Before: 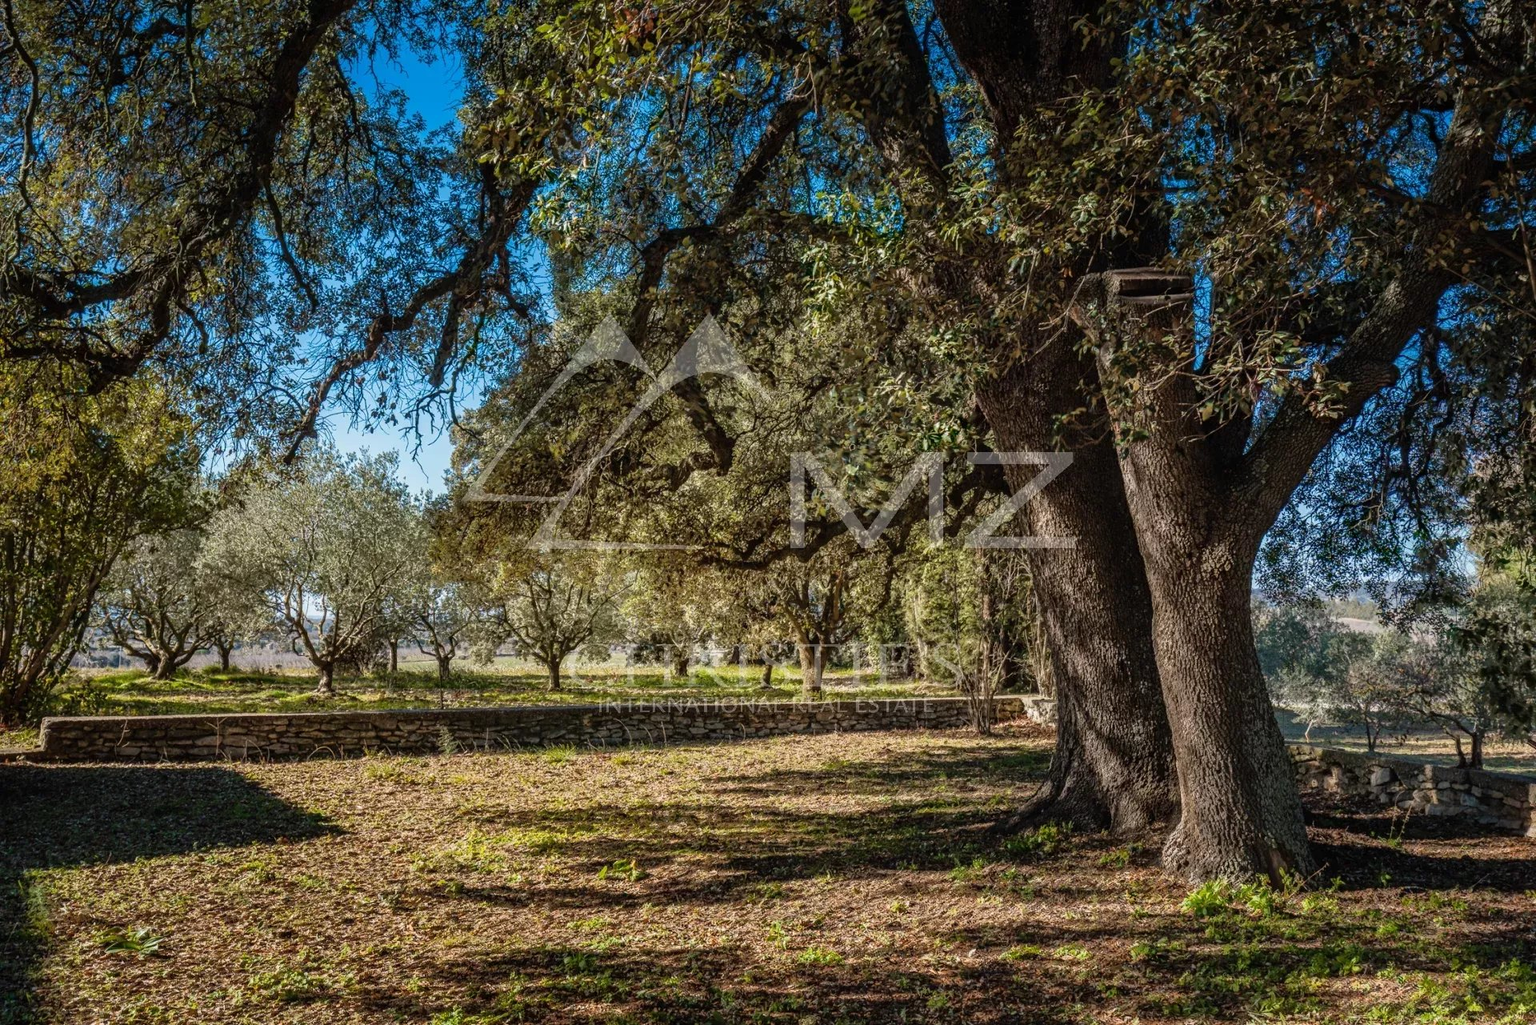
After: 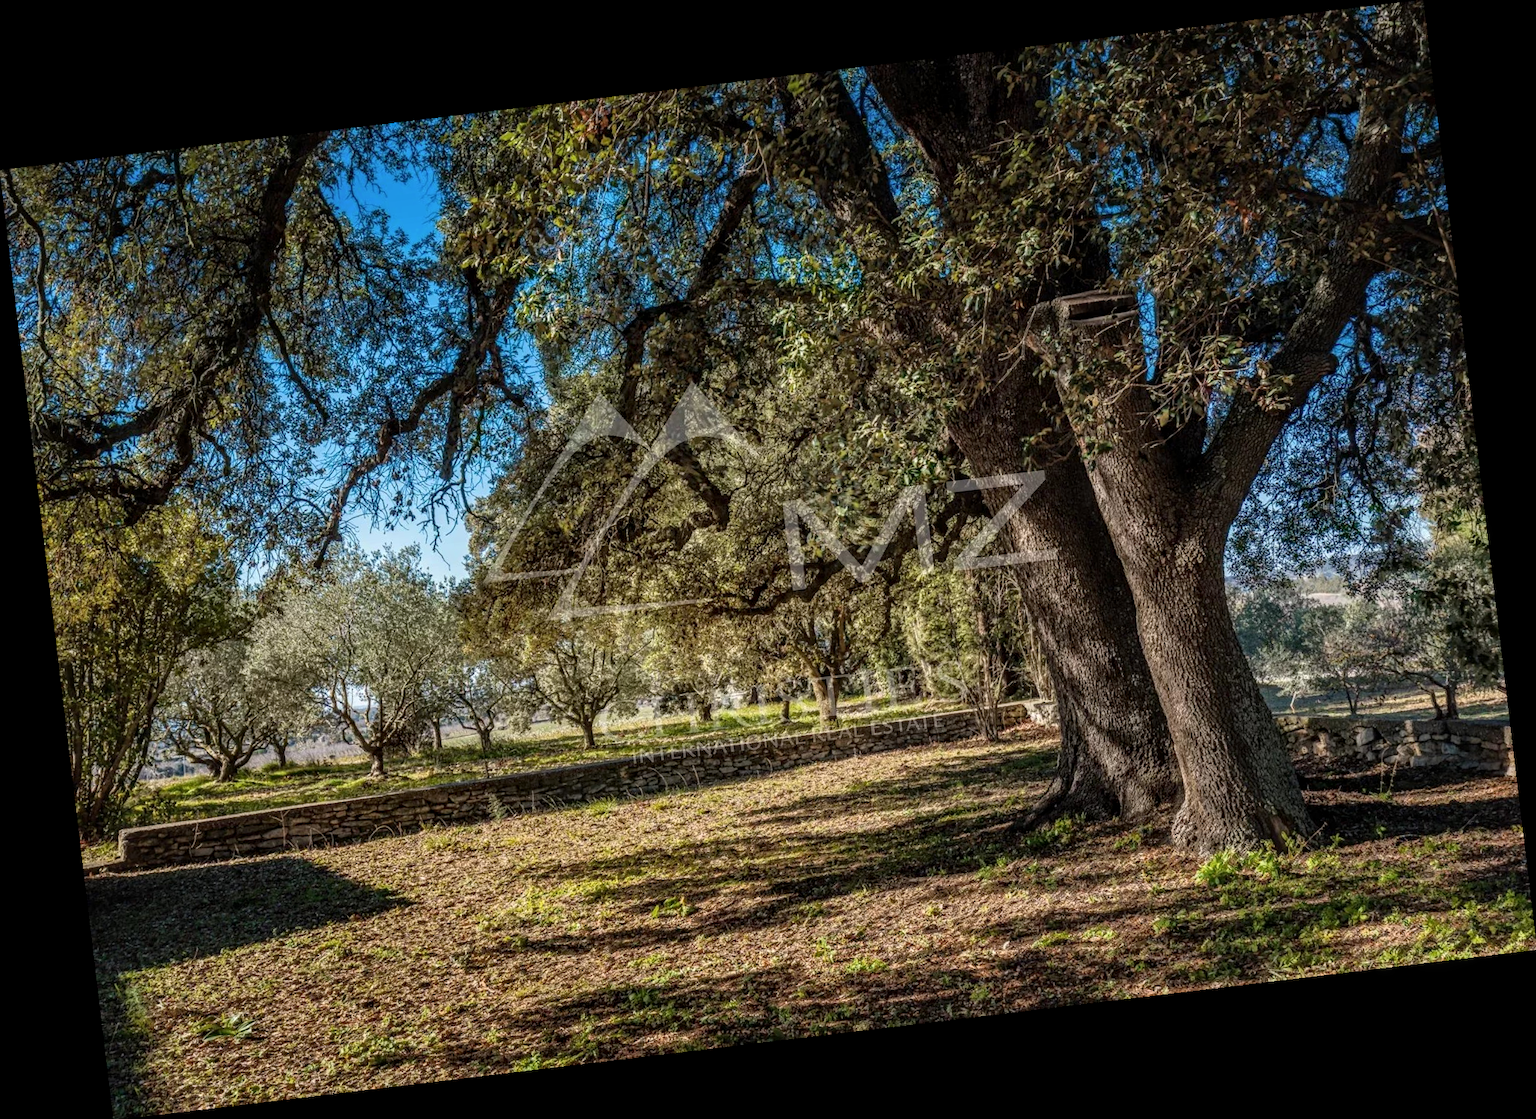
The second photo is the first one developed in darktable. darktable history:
local contrast: on, module defaults
rotate and perspective: rotation -6.83°, automatic cropping off
